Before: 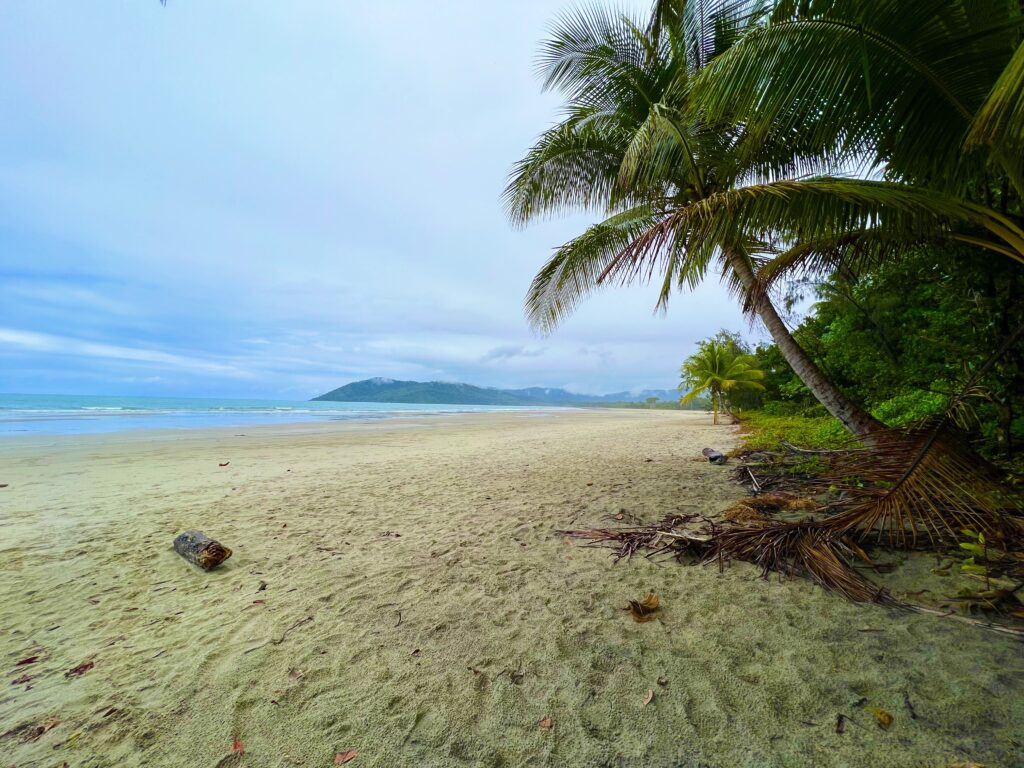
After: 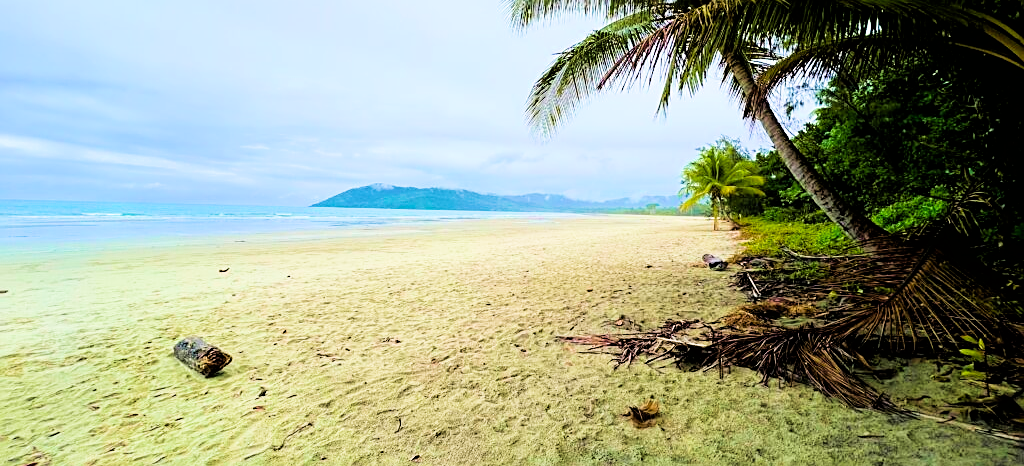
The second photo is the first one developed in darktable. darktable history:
exposure: black level correction 0, exposure 0.7 EV, compensate exposure bias true, compensate highlight preservation false
velvia: strength 45%
filmic rgb: black relative exposure -3.86 EV, white relative exposure 3.48 EV, hardness 2.63, contrast 1.103
contrast equalizer: octaves 7, y [[0.6 ×6], [0.55 ×6], [0 ×6], [0 ×6], [0 ×6]], mix -0.3
sharpen: on, module defaults
crop and rotate: top 25.357%, bottom 13.942%
tone equalizer: -8 EV -0.417 EV, -7 EV -0.389 EV, -6 EV -0.333 EV, -5 EV -0.222 EV, -3 EV 0.222 EV, -2 EV 0.333 EV, -1 EV 0.389 EV, +0 EV 0.417 EV, edges refinement/feathering 500, mask exposure compensation -1.57 EV, preserve details no
